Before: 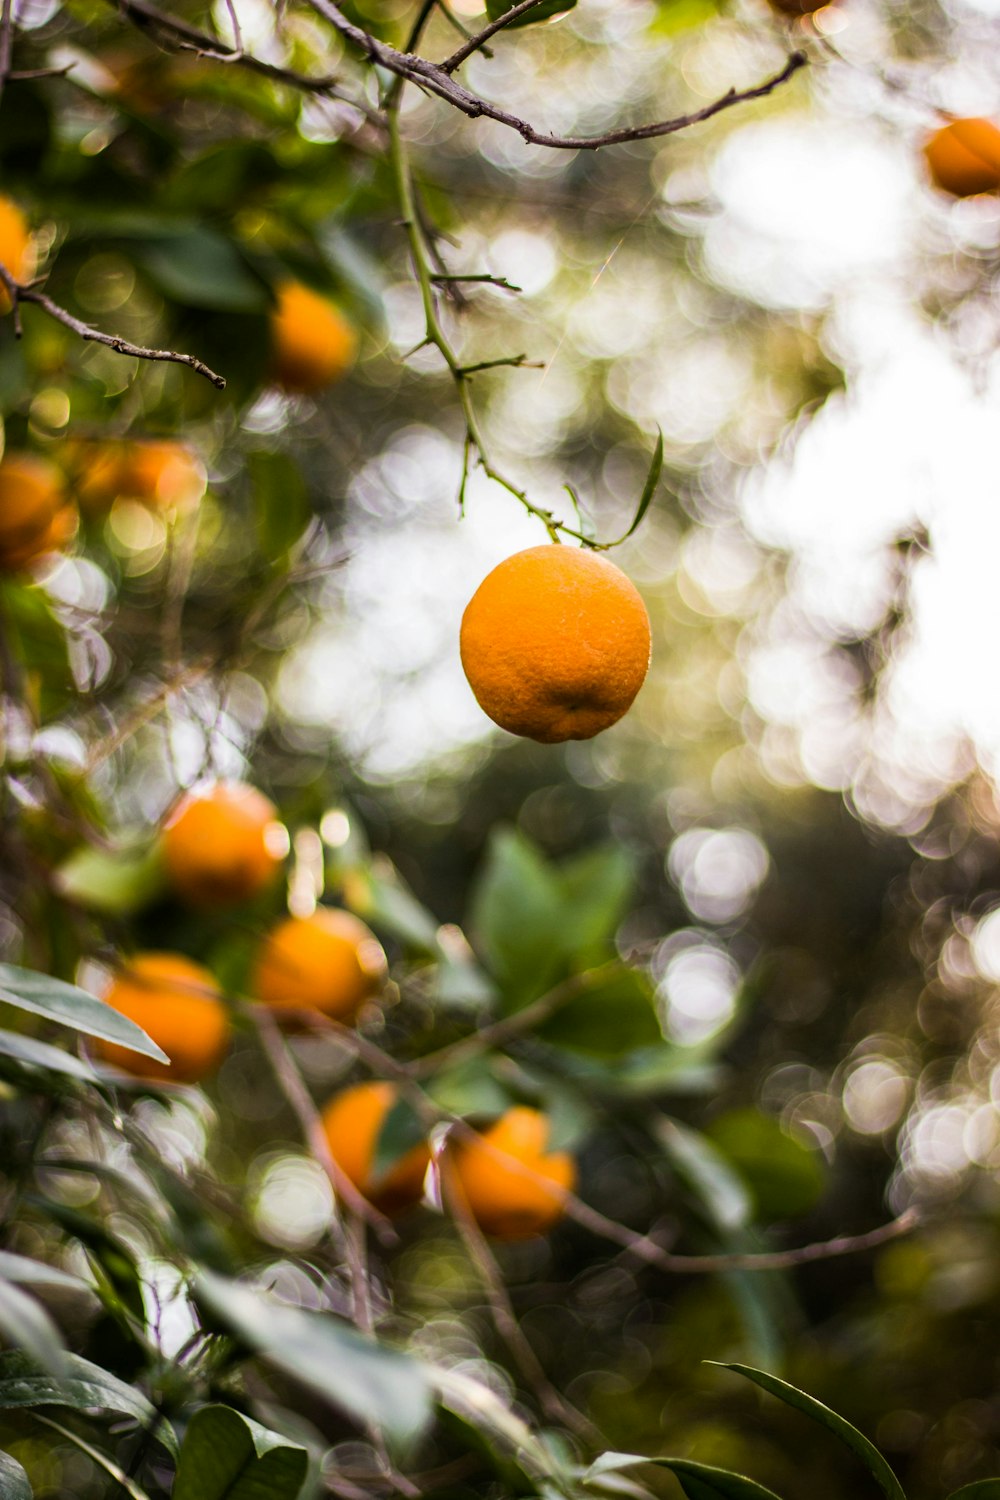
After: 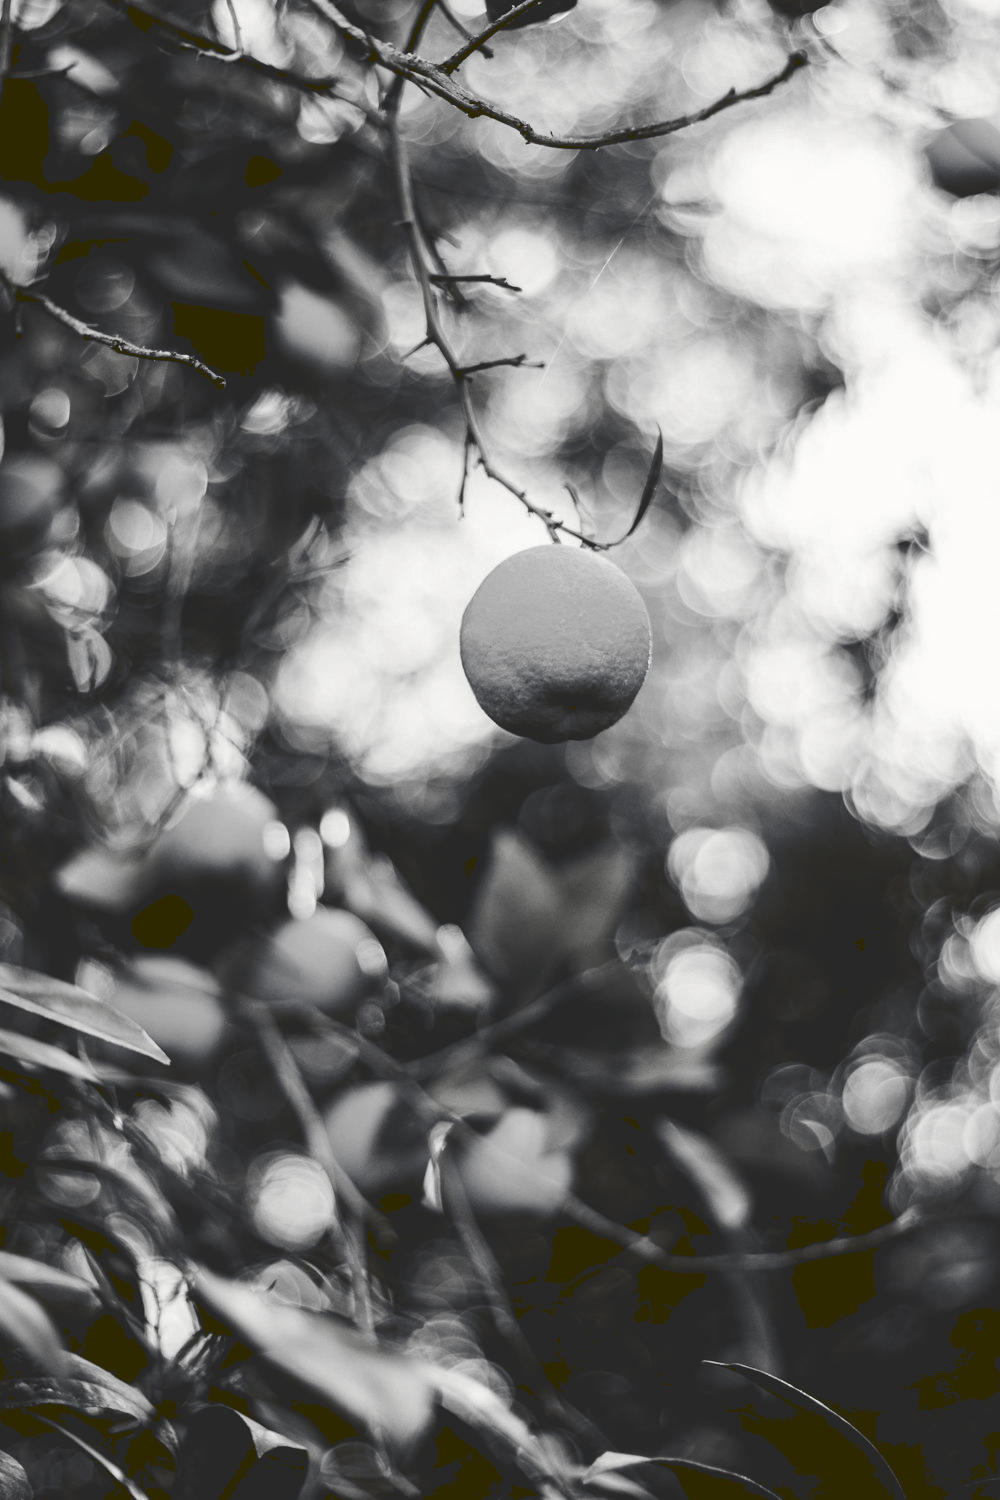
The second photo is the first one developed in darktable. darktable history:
tone curve: curves: ch0 [(0, 0) (0.003, 0.161) (0.011, 0.161) (0.025, 0.161) (0.044, 0.161) (0.069, 0.161) (0.1, 0.161) (0.136, 0.163) (0.177, 0.179) (0.224, 0.207) (0.277, 0.243) (0.335, 0.292) (0.399, 0.361) (0.468, 0.452) (0.543, 0.547) (0.623, 0.638) (0.709, 0.731) (0.801, 0.826) (0.898, 0.911) (1, 1)], preserve colors none
color look up table: target L [84.2, 88.12, 82.41, 82.17, 55.02, 60.94, 46.43, 52.54, 36.99, 35.72, 18, 0.524, 201.34, 85.98, 73.31, 69.61, 65.49, 59.66, 54.76, 58.12, 42.78, 41.83, 26.21, 19.4, 17.06, 13.23, 87.41, 81.33, 74.05, 64.48, 81.33, 65.49, 48.04, 71.1, 44.82, 41.14, 25.32, 41.14, 23.07, 21.7, 13.23, 15.16, 97.23, 84.56, 70.73, 67.37, 54.37, 31.46, 17.06], target a [0, -0.002, 0.001, 0.001, 0.001, 0, 0.001, 0.001, 0, 0.001, -0.001, 0, 0, -0.001, 0, 0, 0, 0.001, 0.001, 0.001, 0, 0.001, 0, 0, -0.001, -1.324, -0.001, 0, 0, 0.001, 0, 0, 0.001, 0, 0.001, 0, -0.001, 0, 0, 0, -1.324, -0.131, -0.099, 0, 0.001, 0, 0, 0, -0.001], target b [0, 0.023, -0.007, -0.007, -0.005, 0.001, -0.001, -0.005, -0.001, -0.004, 0.007, 0, -0.001, 0.001, 0, 0, 0, -0.005, 0, -0.005, -0.001, -0.005, 0.007, 0, 0.007, 21.86, 0.001, 0, 0, -0.006, 0, 0, -0.001, 0, -0.005, -0.001, 0.007, -0.001, -0.001, 0, 21.86, 1.667, 1.22, 0, -0.006, 0, 0, -0.001, 0.007], num patches 49
